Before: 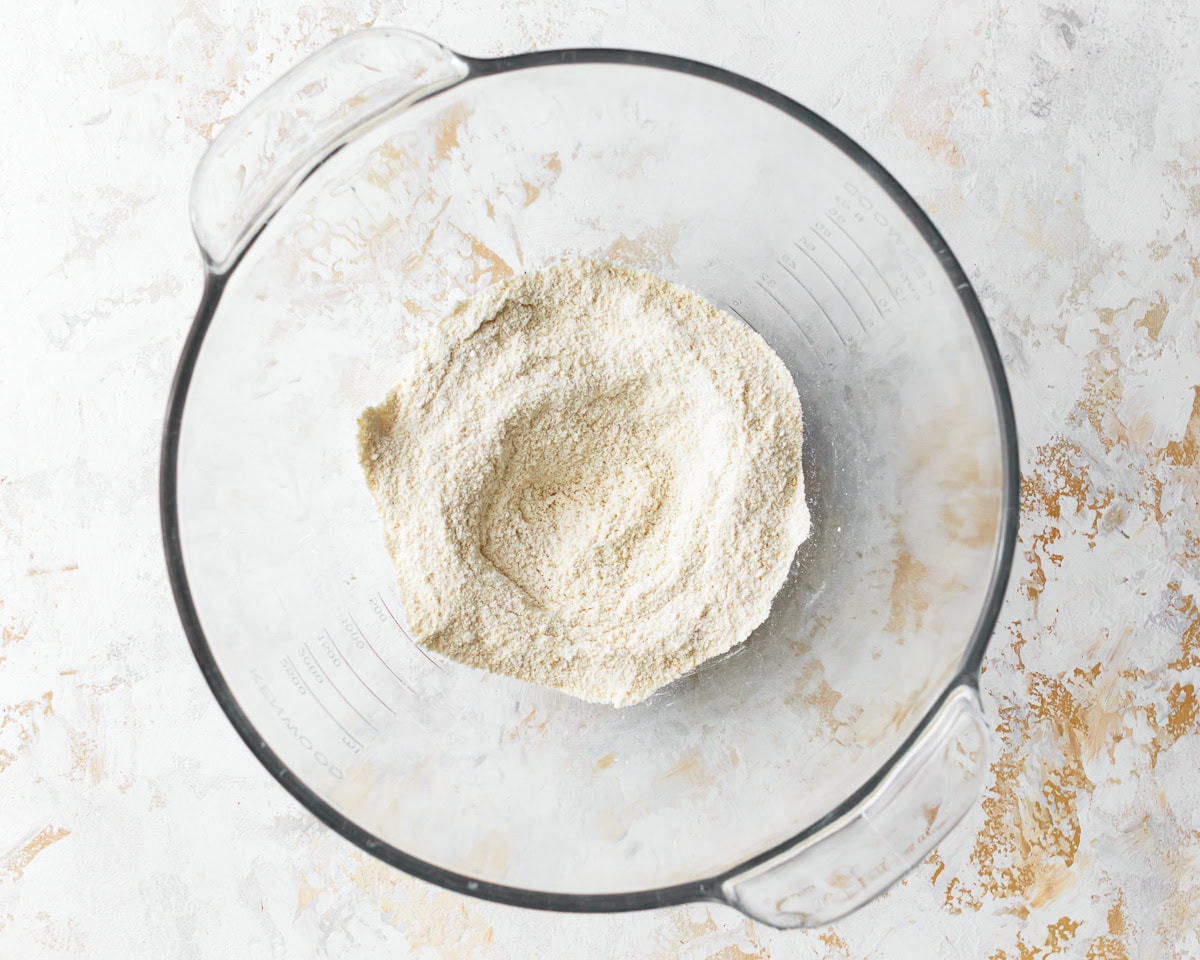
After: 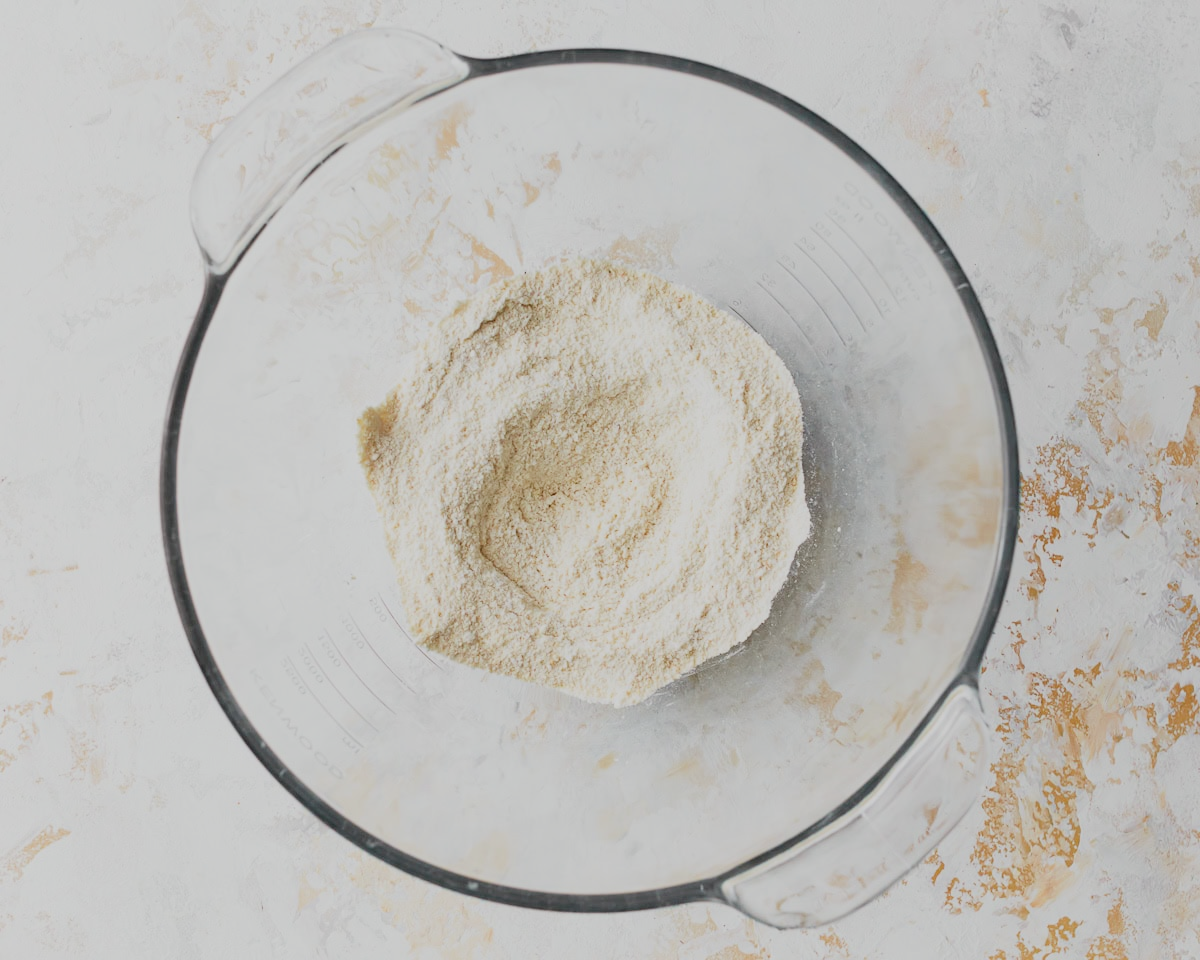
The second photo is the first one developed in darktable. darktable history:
filmic rgb: black relative exposure -7.37 EV, white relative exposure 5.09 EV, hardness 3.21
